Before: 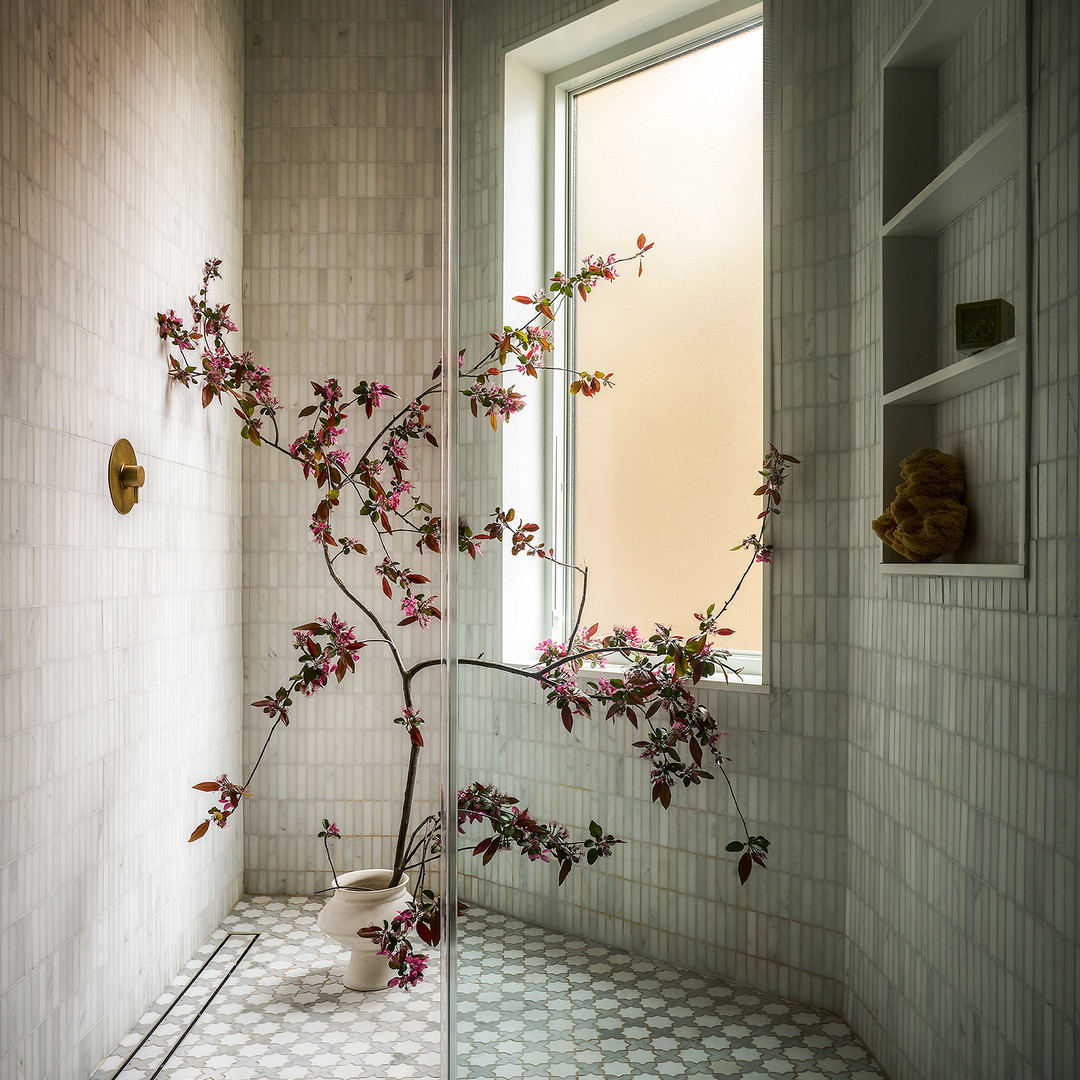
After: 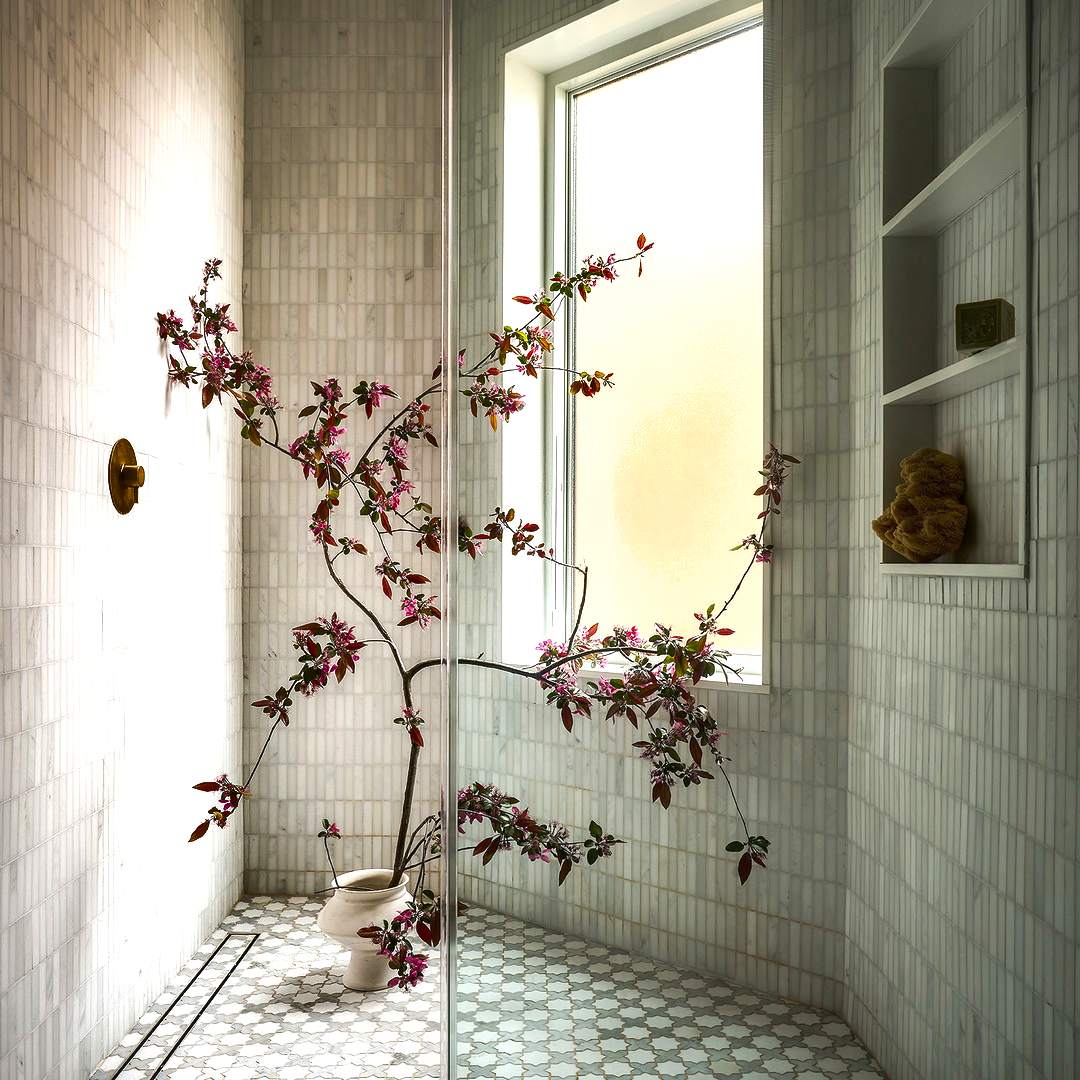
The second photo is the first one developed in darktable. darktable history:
shadows and highlights: soften with gaussian
exposure: exposure 0.558 EV, compensate highlight preservation false
color calibration: illuminant same as pipeline (D50), adaptation none (bypass), x 0.332, y 0.335, temperature 5016.89 K
